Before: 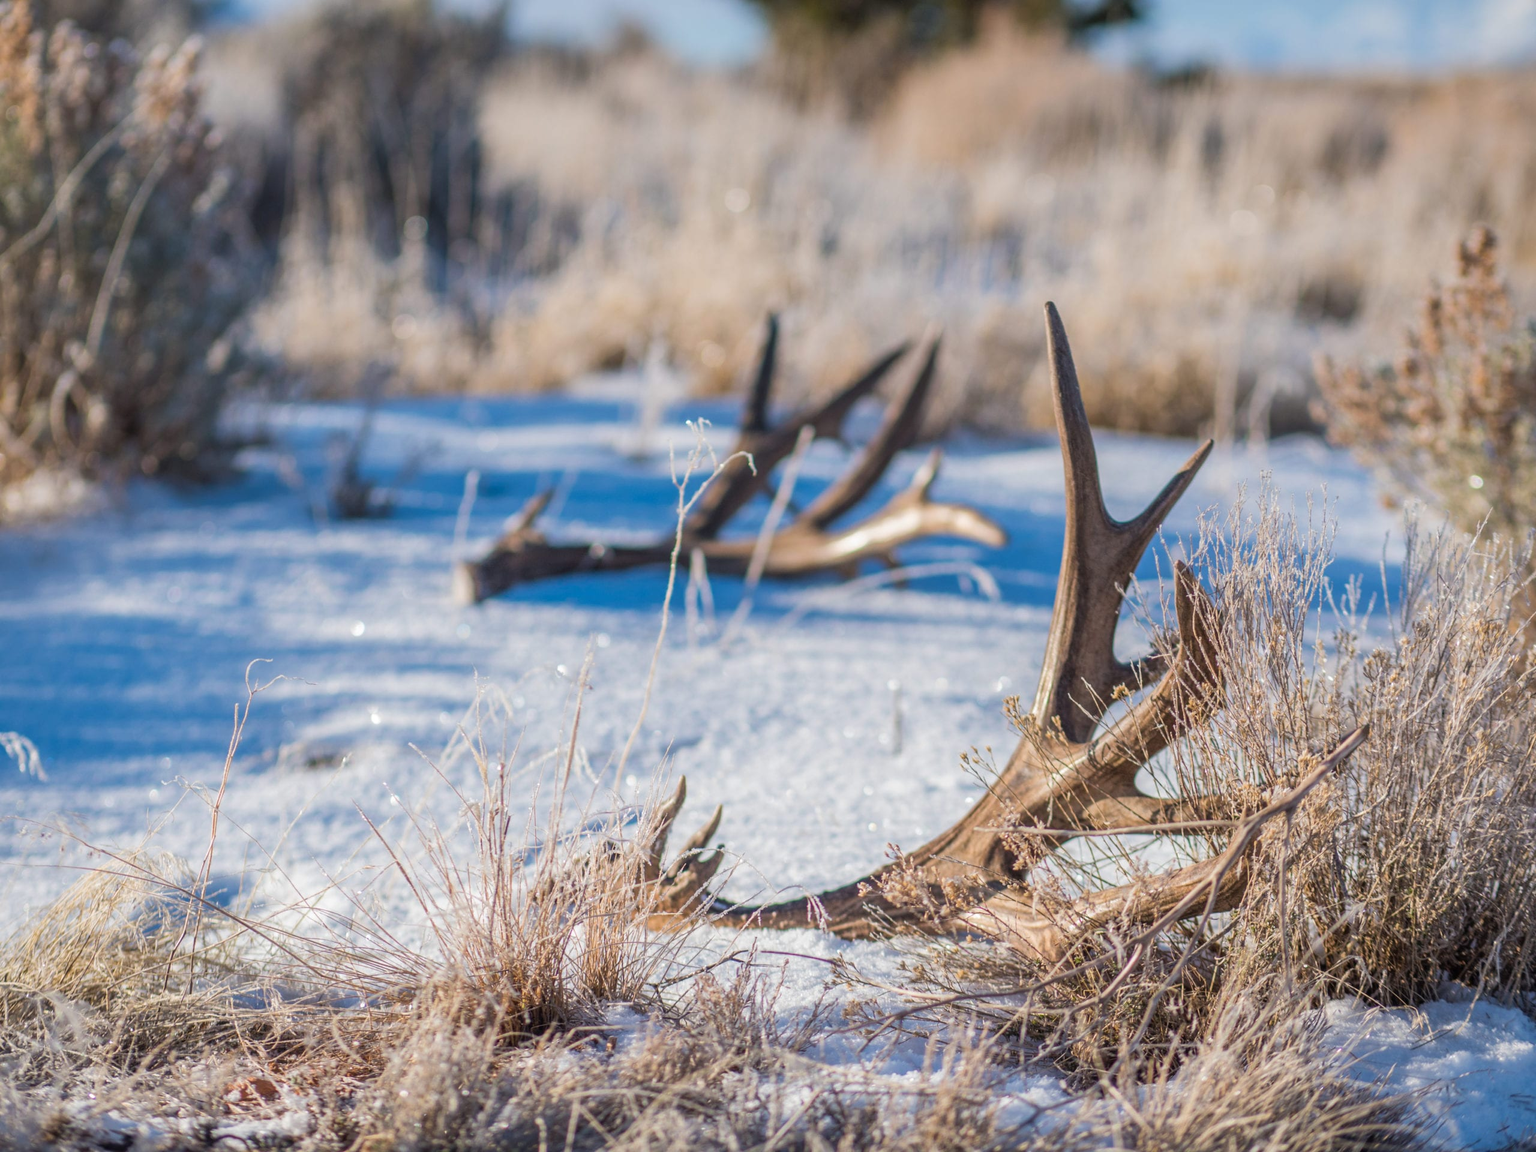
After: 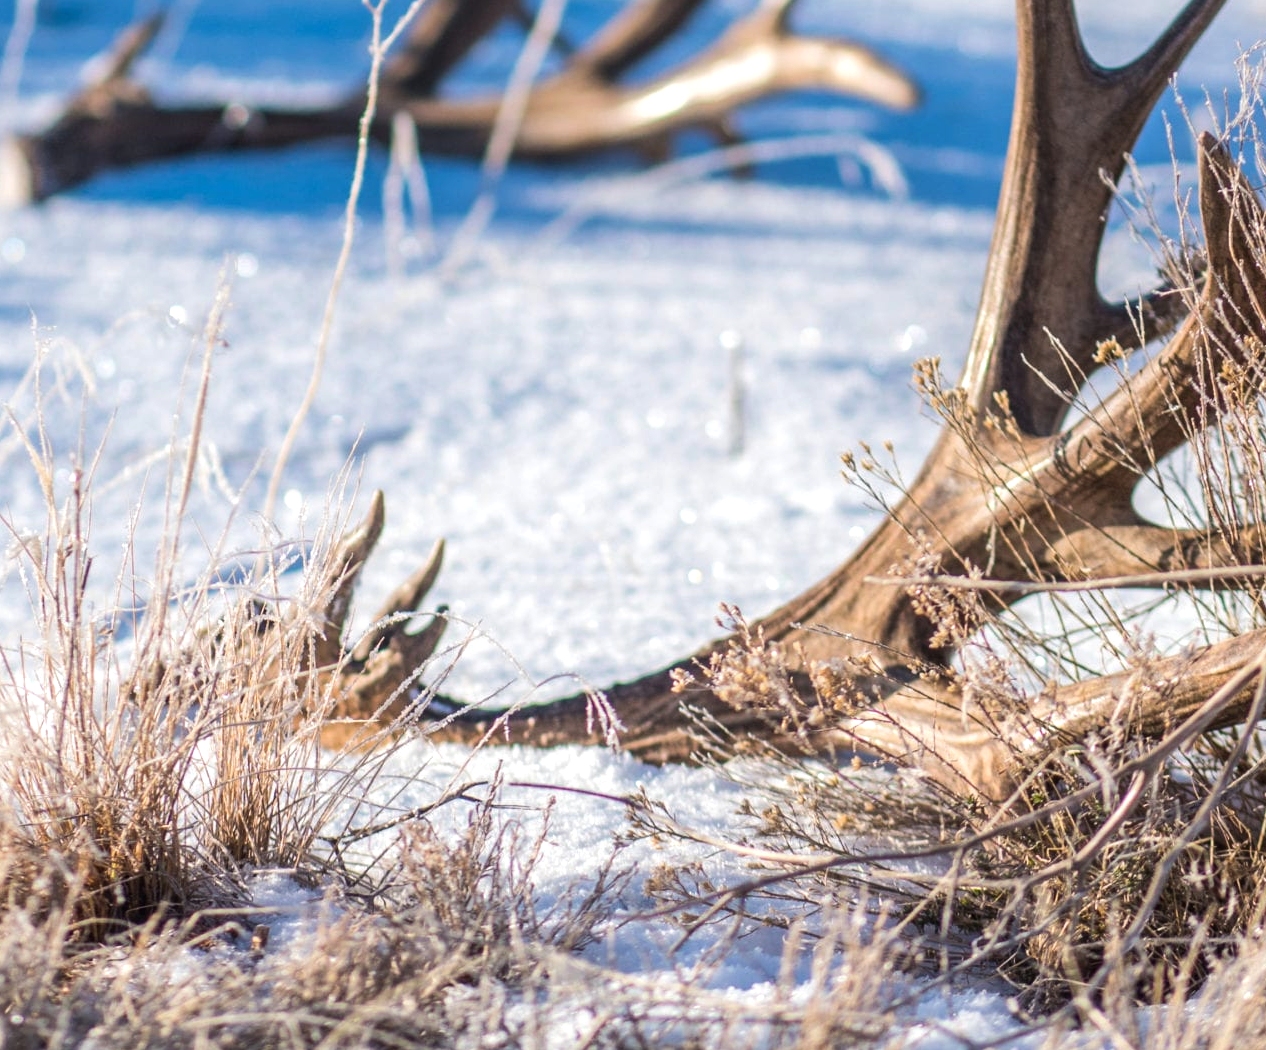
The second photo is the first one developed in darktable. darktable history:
tone equalizer: -8 EV -0.417 EV, -7 EV -0.389 EV, -6 EV -0.333 EV, -5 EV -0.222 EV, -3 EV 0.222 EV, -2 EV 0.333 EV, -1 EV 0.389 EV, +0 EV 0.417 EV, edges refinement/feathering 500, mask exposure compensation -1.57 EV, preserve details no
crop: left 29.672%, top 41.786%, right 20.851%, bottom 3.487%
